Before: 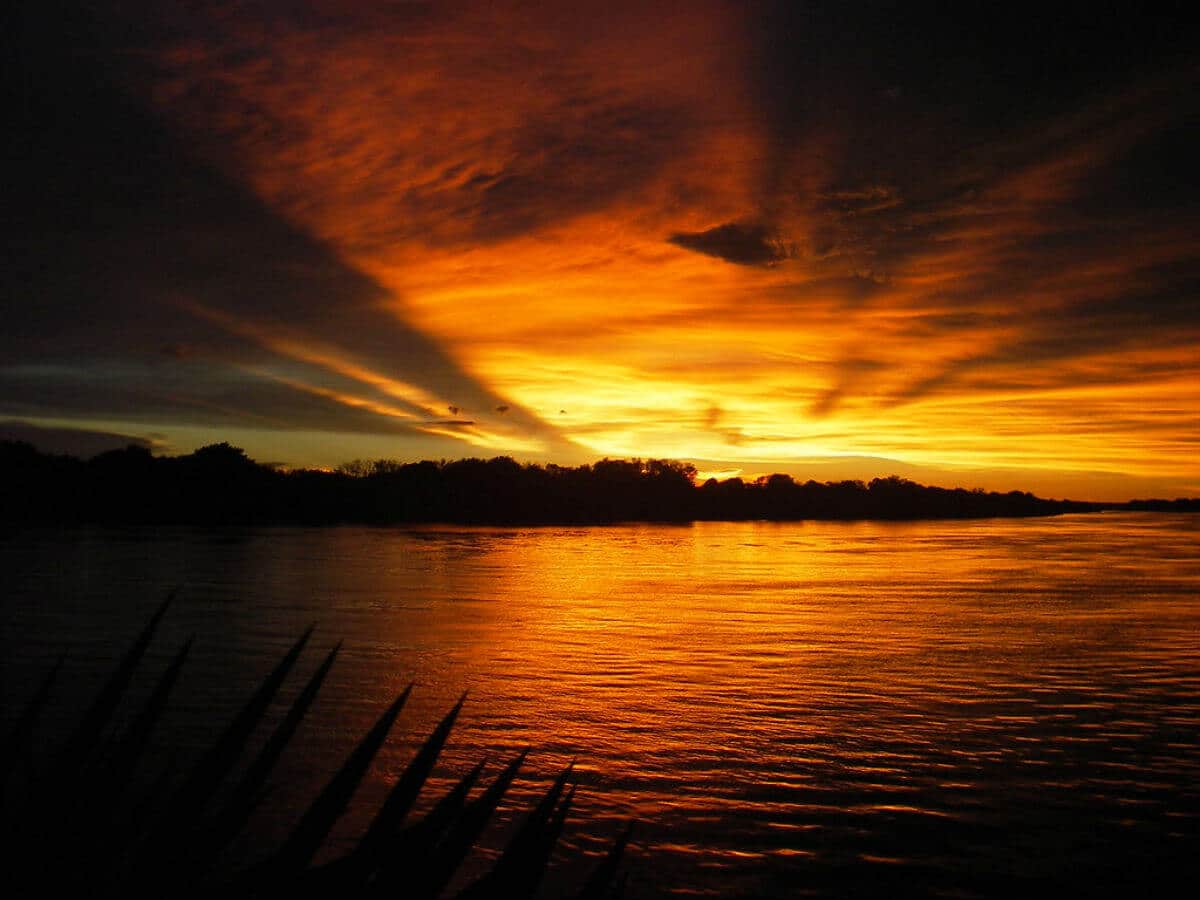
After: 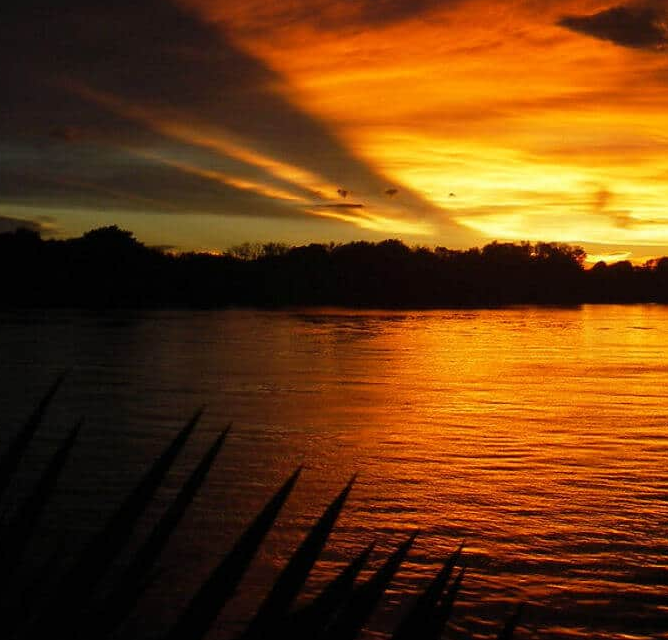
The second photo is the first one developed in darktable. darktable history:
crop: left 9.28%, top 24.169%, right 35.04%, bottom 4.7%
